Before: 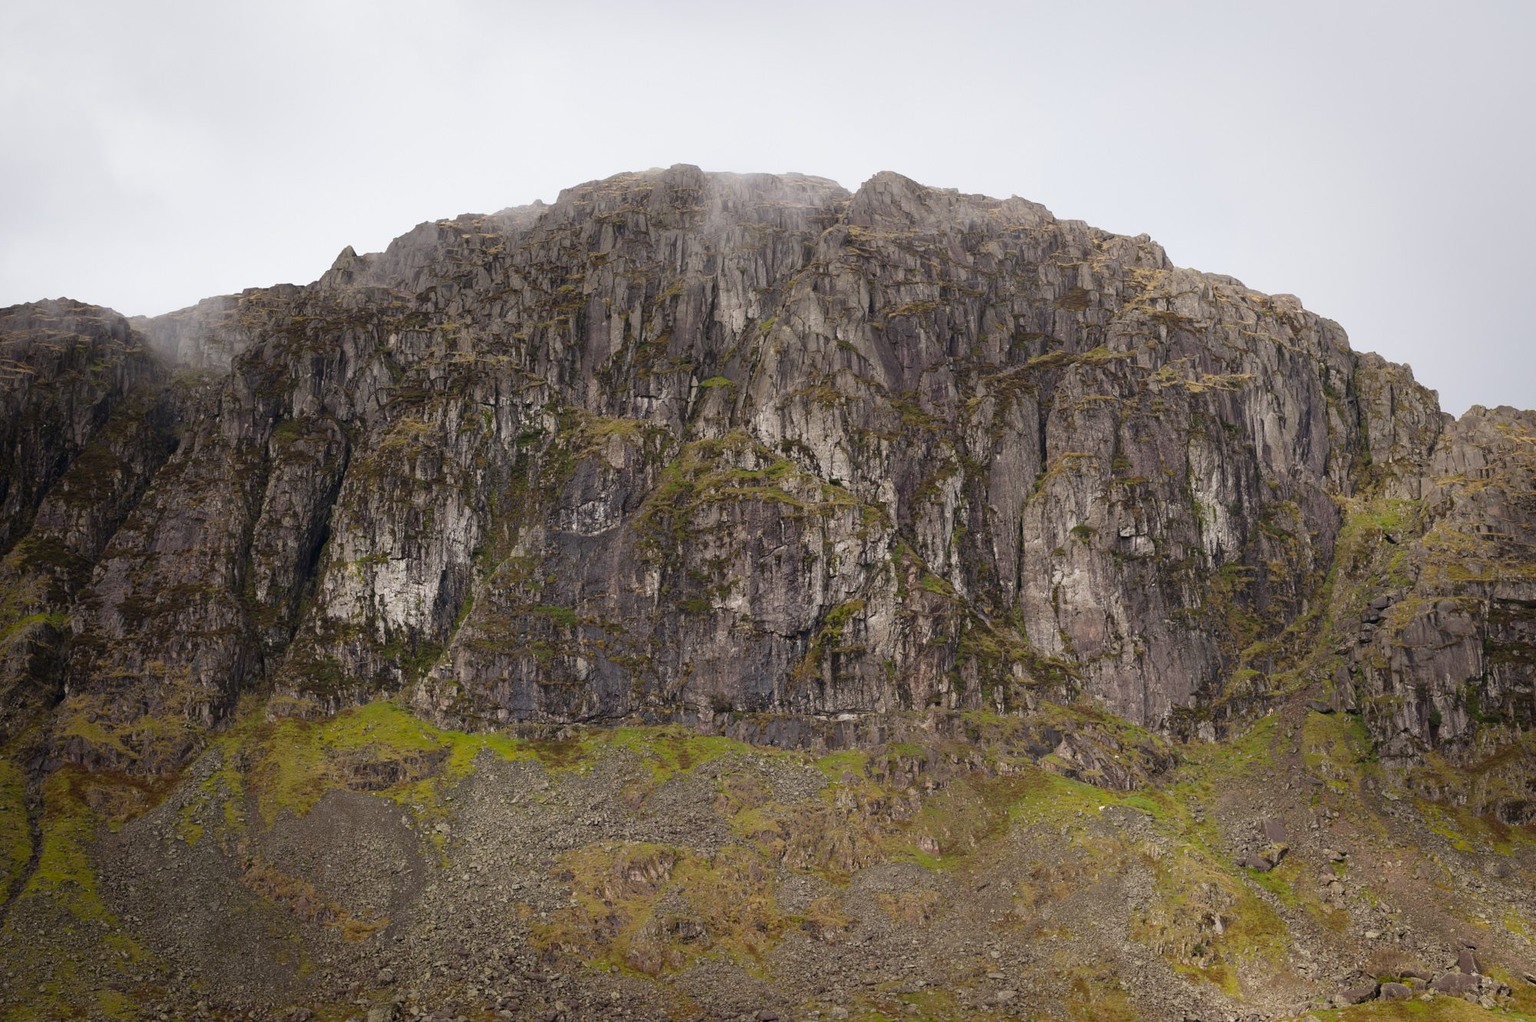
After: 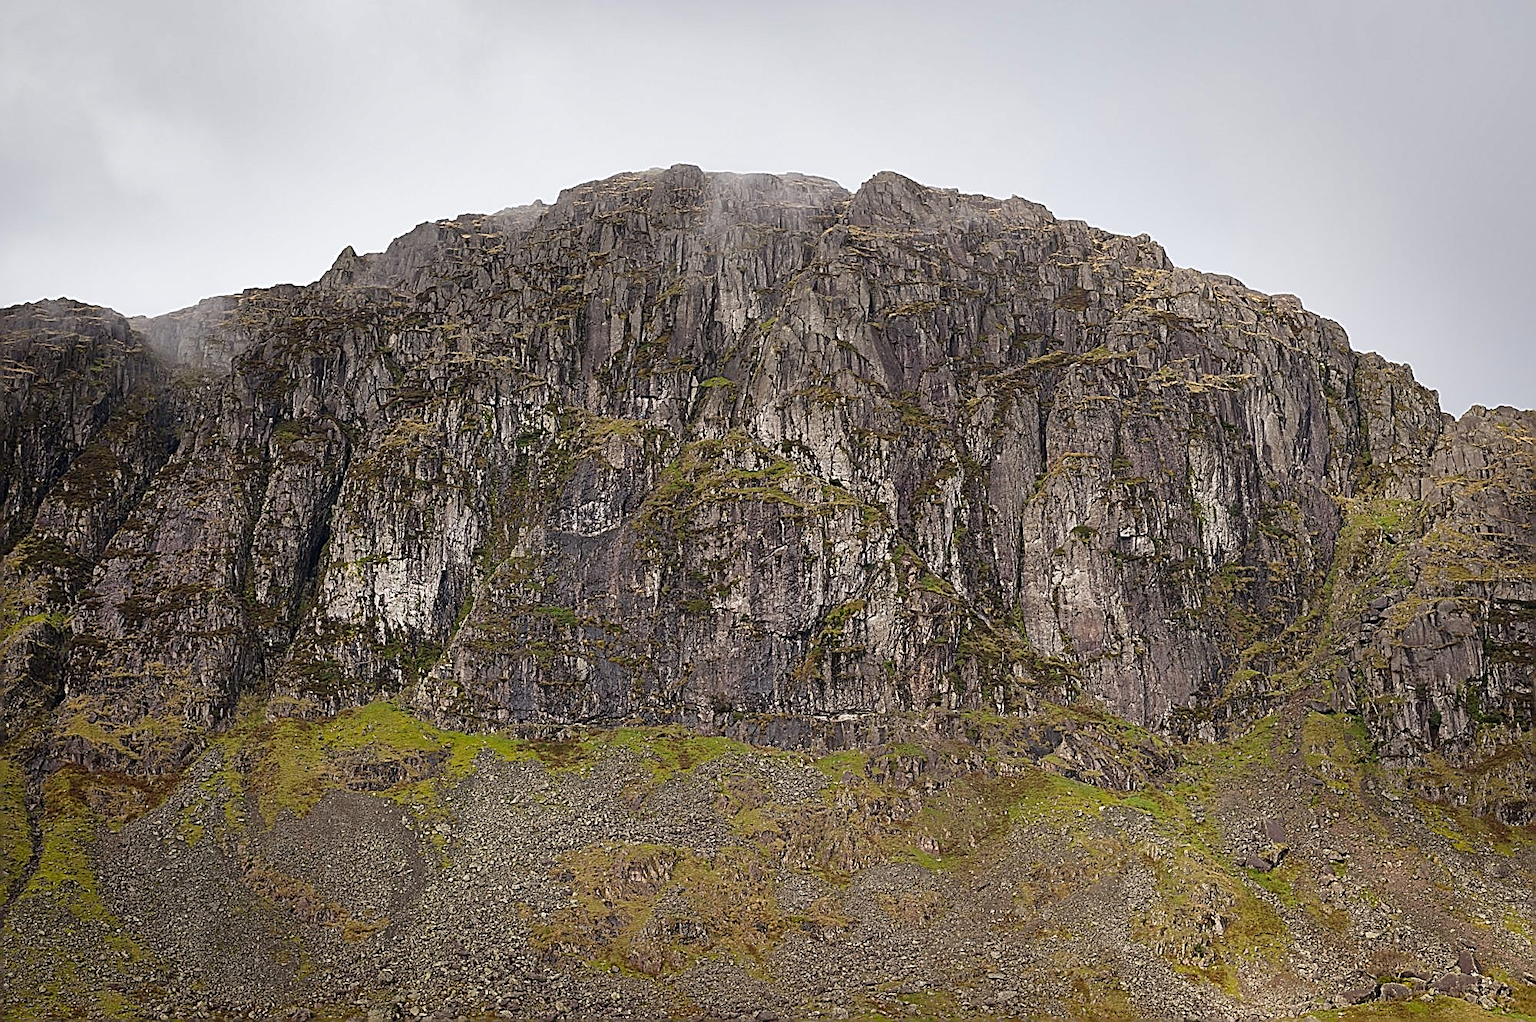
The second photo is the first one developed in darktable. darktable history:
shadows and highlights: low approximation 0.01, soften with gaussian
sharpen: amount 2
